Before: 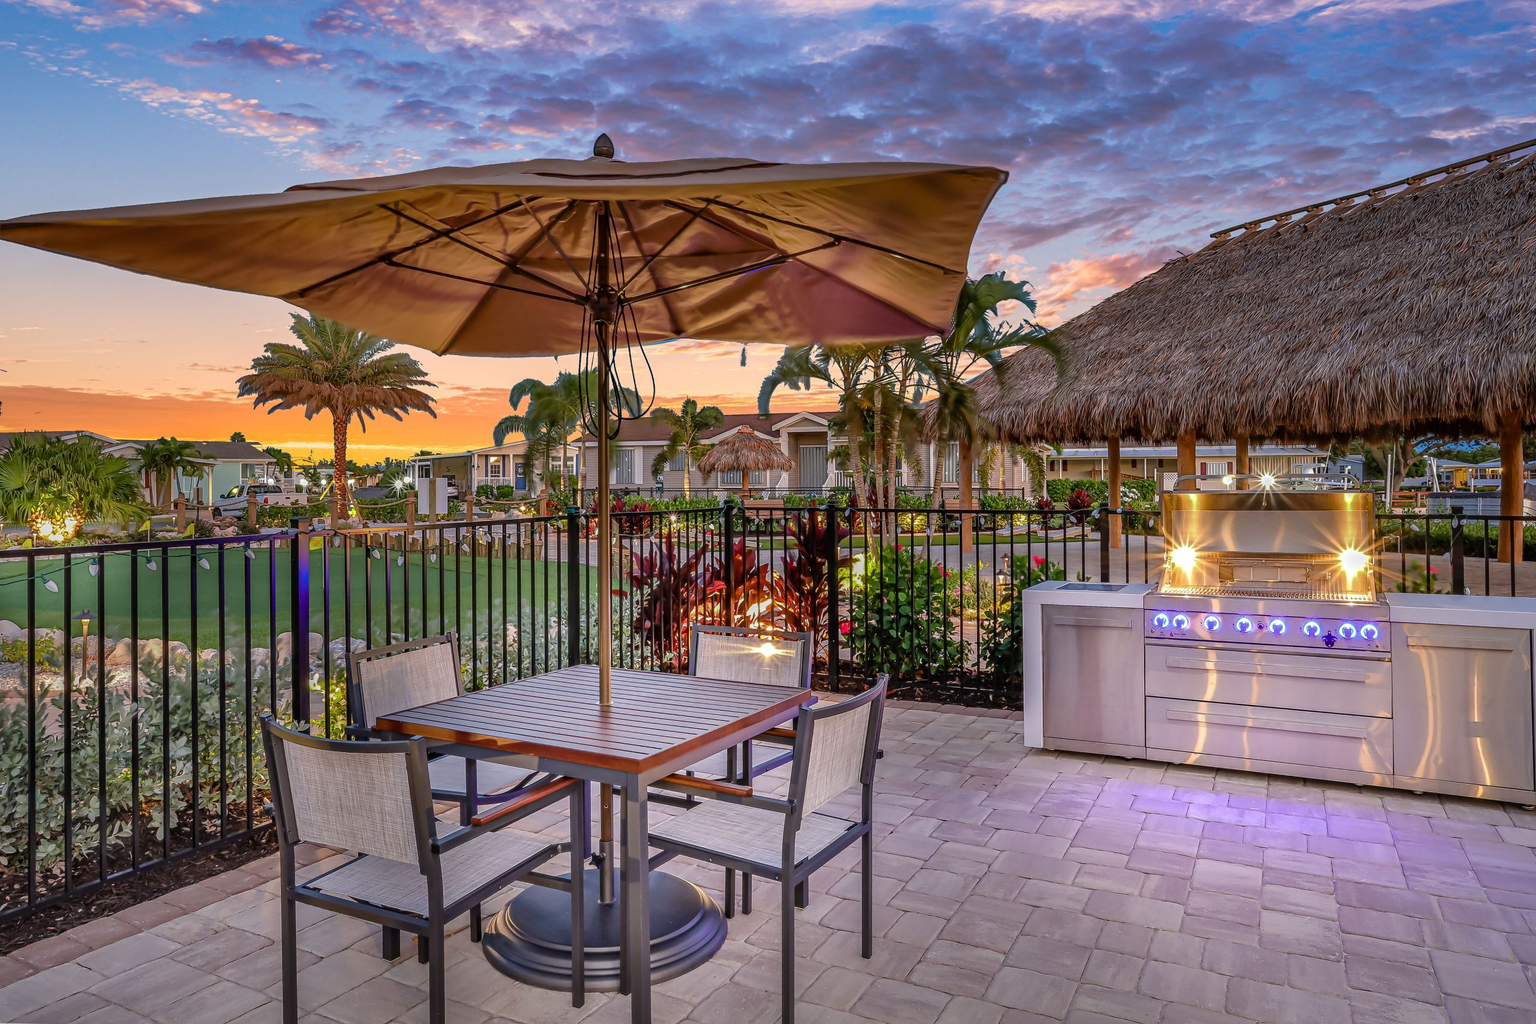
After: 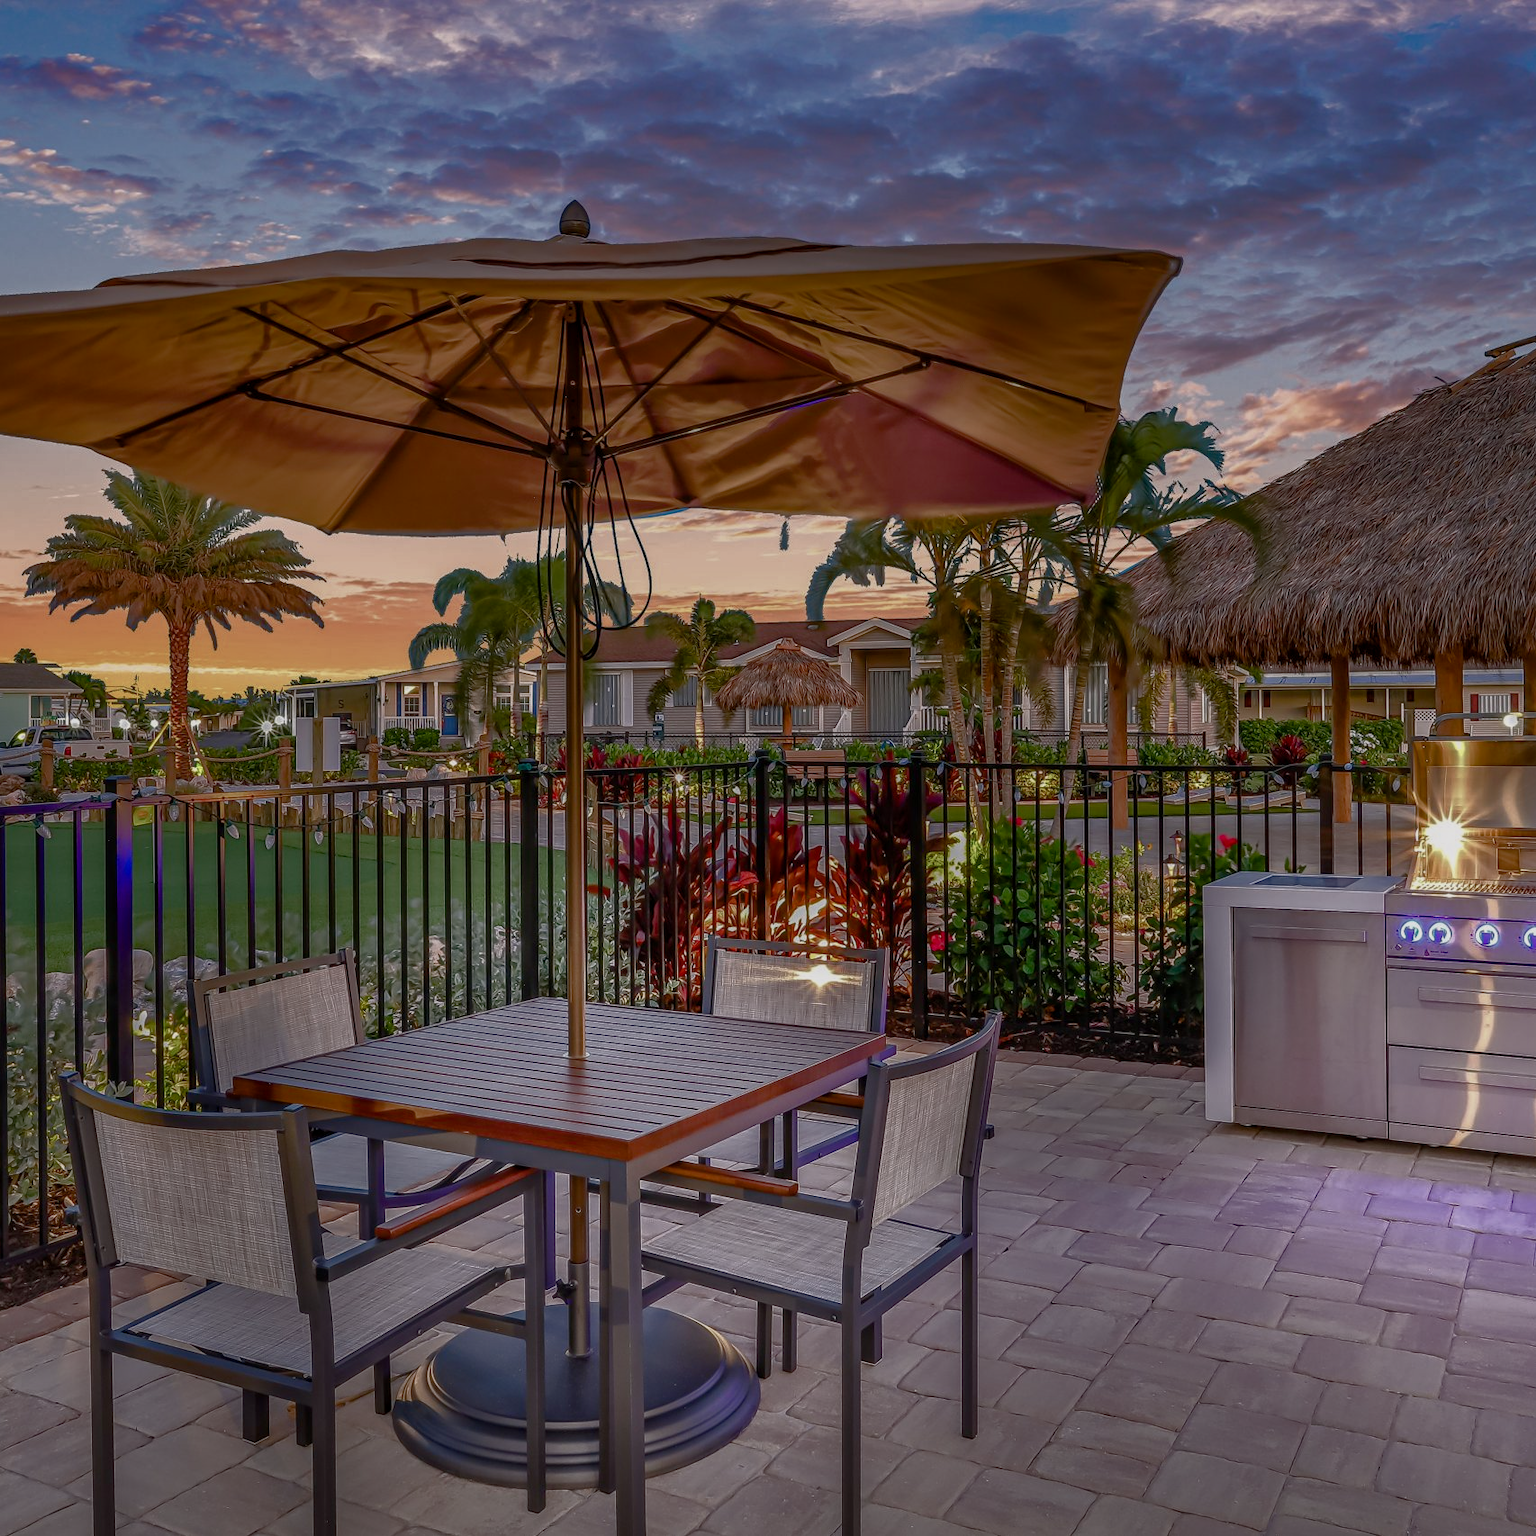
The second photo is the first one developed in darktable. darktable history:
local contrast: detail 110%
crop and rotate: left 14.385%, right 18.948%
rgb curve: curves: ch0 [(0, 0) (0.415, 0.237) (1, 1)]
color balance rgb: shadows lift › chroma 1%, shadows lift › hue 113°, highlights gain › chroma 0.2%, highlights gain › hue 333°, perceptual saturation grading › global saturation 20%, perceptual saturation grading › highlights -50%, perceptual saturation grading › shadows 25%, contrast -10%
